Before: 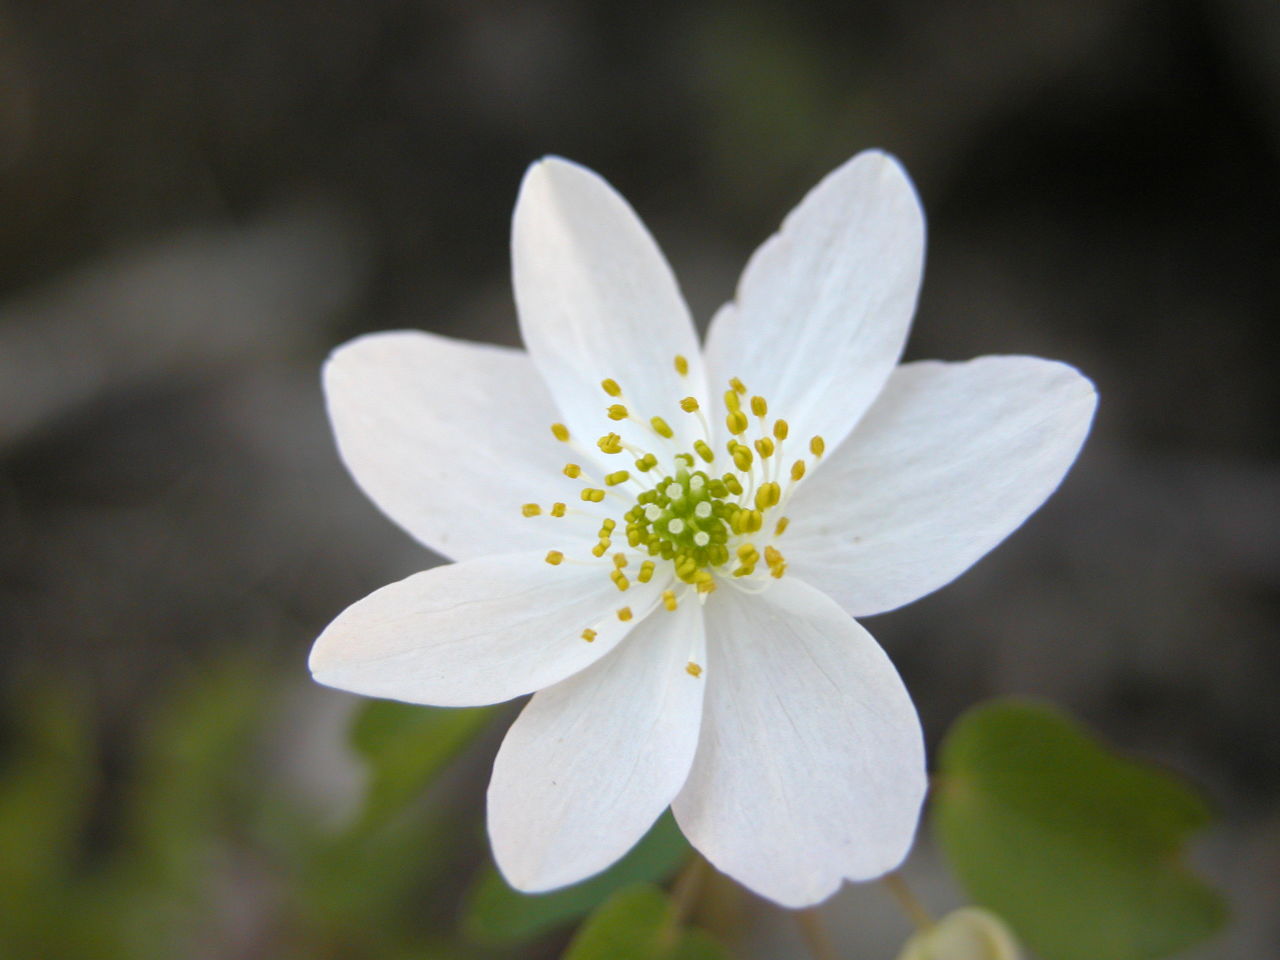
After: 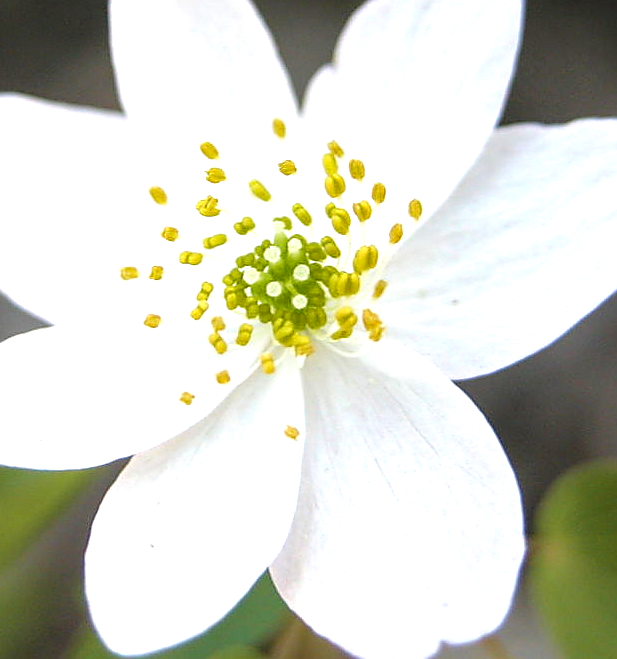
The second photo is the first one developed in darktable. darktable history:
local contrast: on, module defaults
velvia: on, module defaults
tone equalizer: -8 EV -0.719 EV, -7 EV -0.697 EV, -6 EV -0.59 EV, -5 EV -0.379 EV, -3 EV 0.384 EV, -2 EV 0.6 EV, -1 EV 0.681 EV, +0 EV 0.753 EV
sharpen: radius 1.361, amount 1.251, threshold 0.777
crop: left 31.411%, top 24.791%, right 20.345%, bottom 6.531%
